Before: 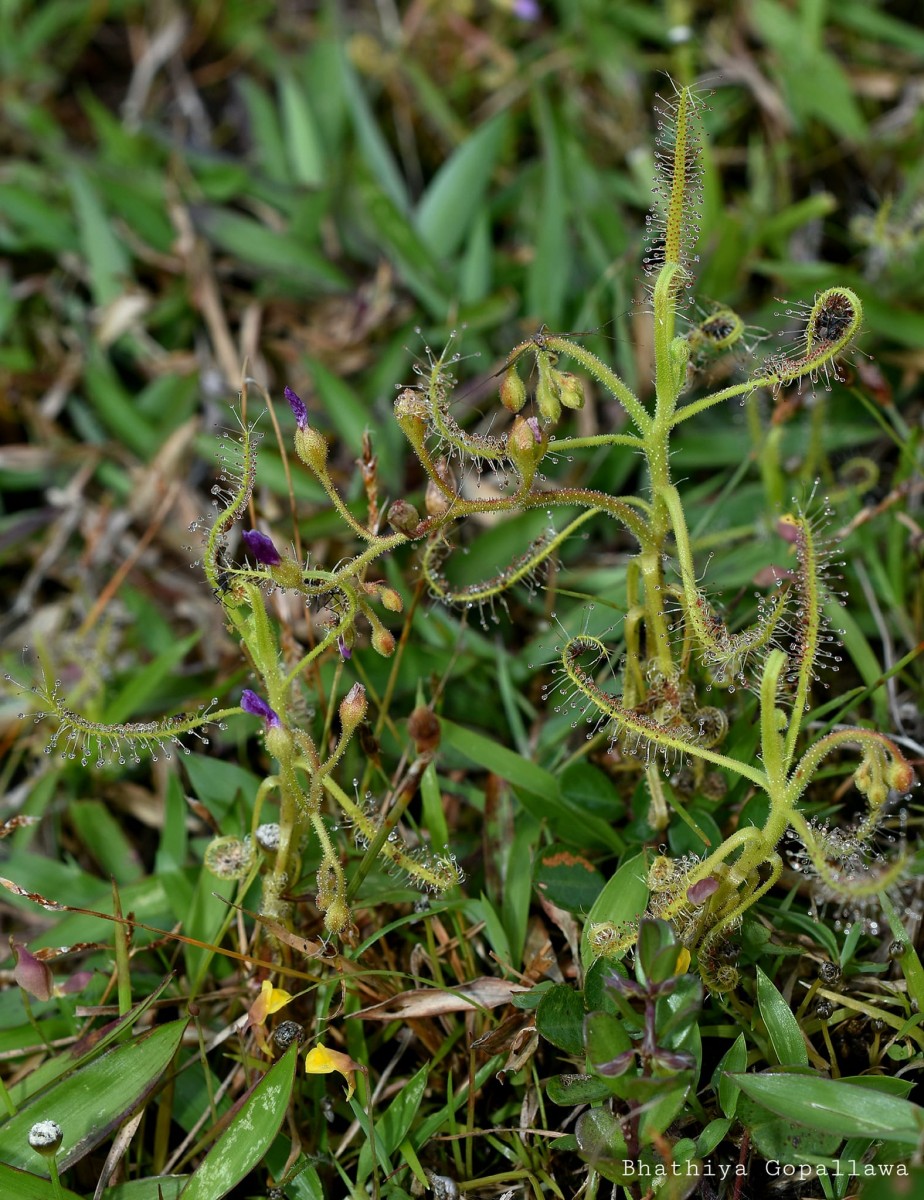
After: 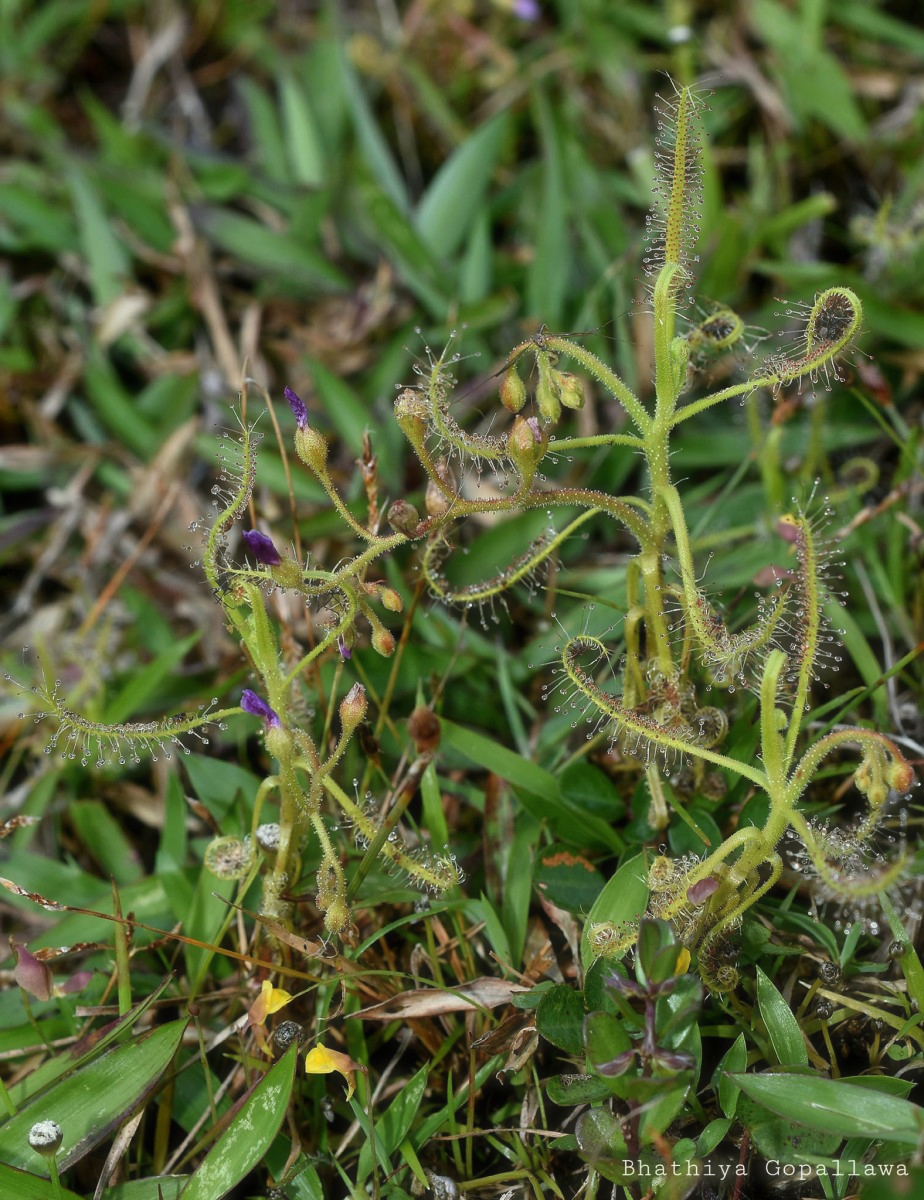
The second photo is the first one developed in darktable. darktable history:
haze removal: strength -0.113, compatibility mode true, adaptive false
